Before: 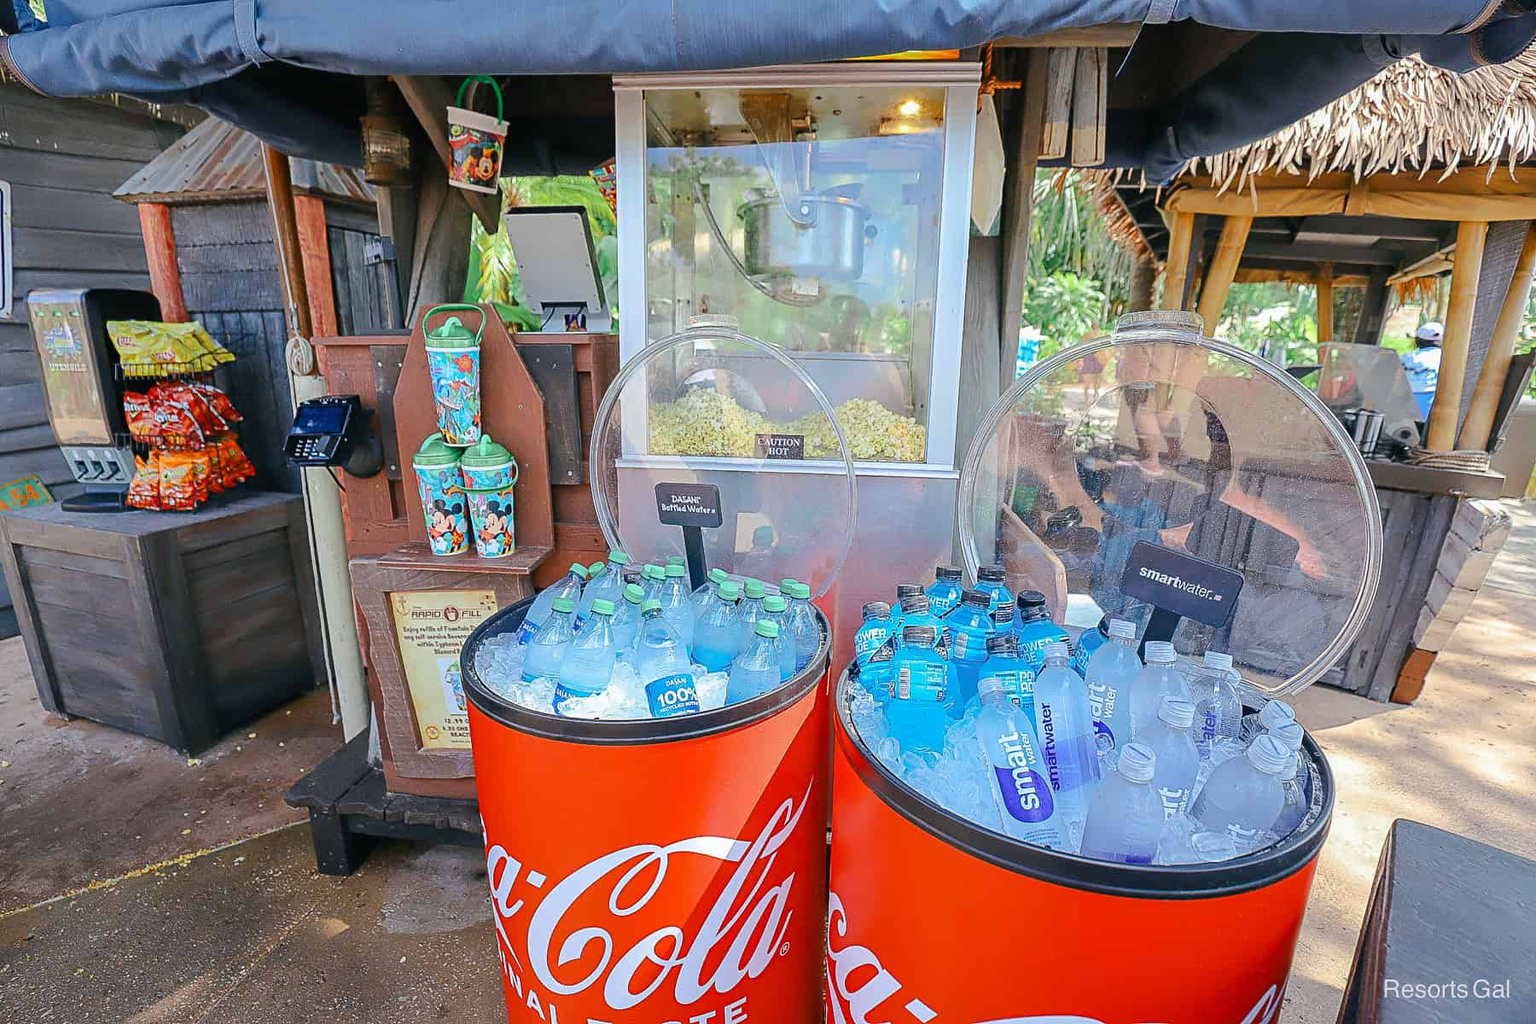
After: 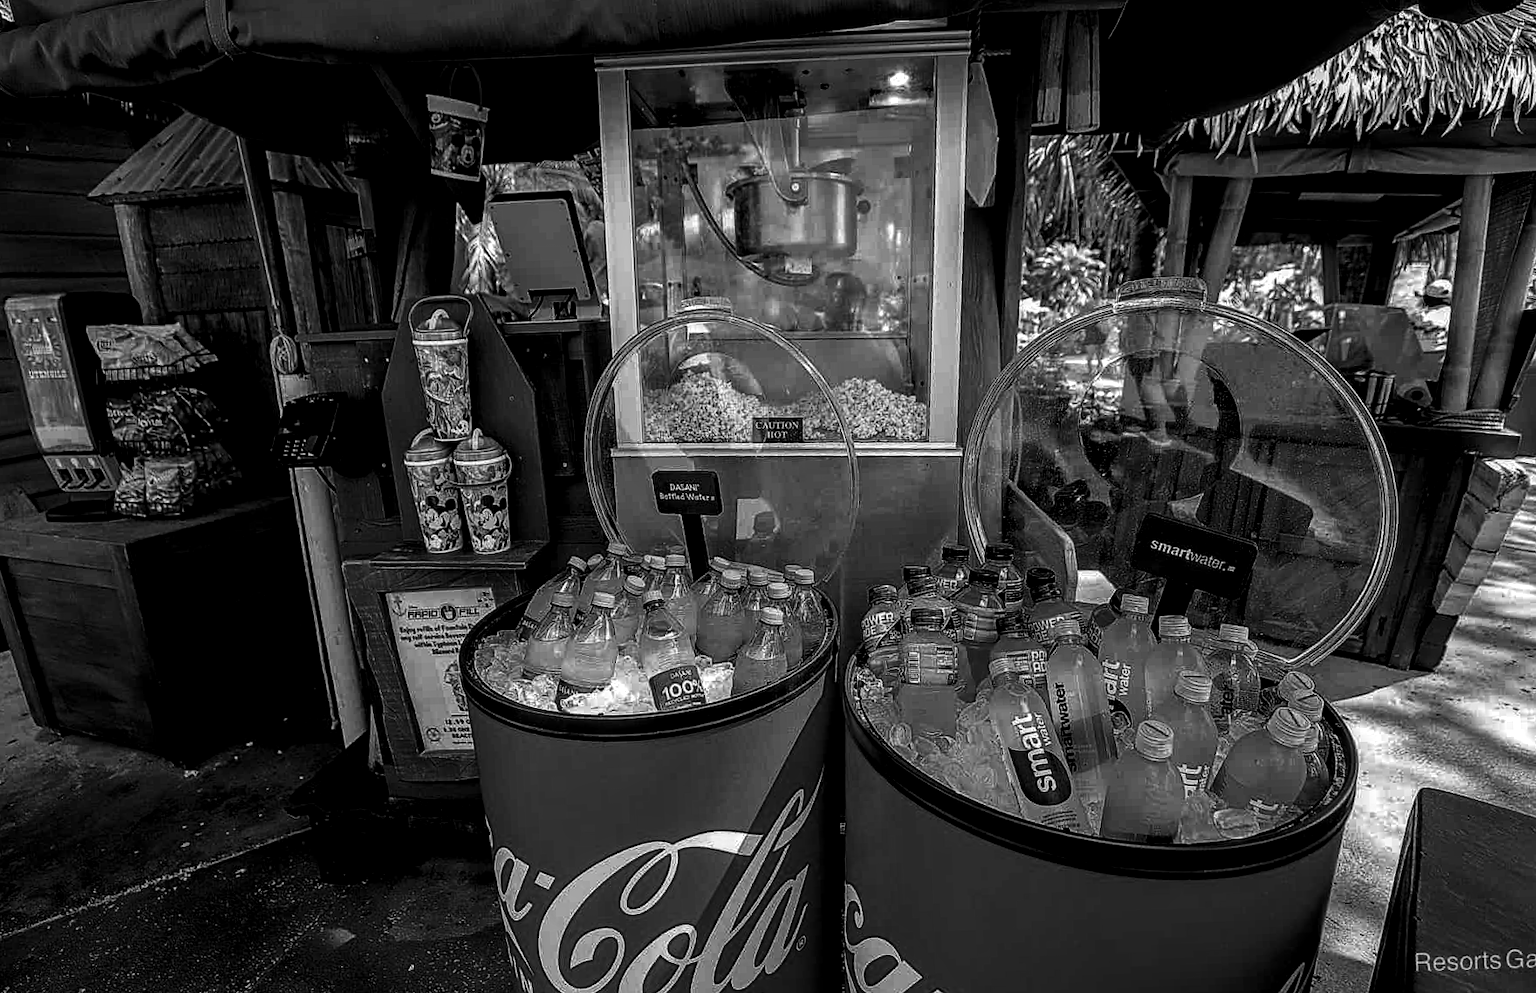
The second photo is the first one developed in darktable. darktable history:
white balance: red 1.045, blue 0.932
contrast brightness saturation: contrast 0.02, brightness -1, saturation -1
rotate and perspective: rotation -2°, crop left 0.022, crop right 0.978, crop top 0.049, crop bottom 0.951
local contrast: highlights 20%, detail 150%
